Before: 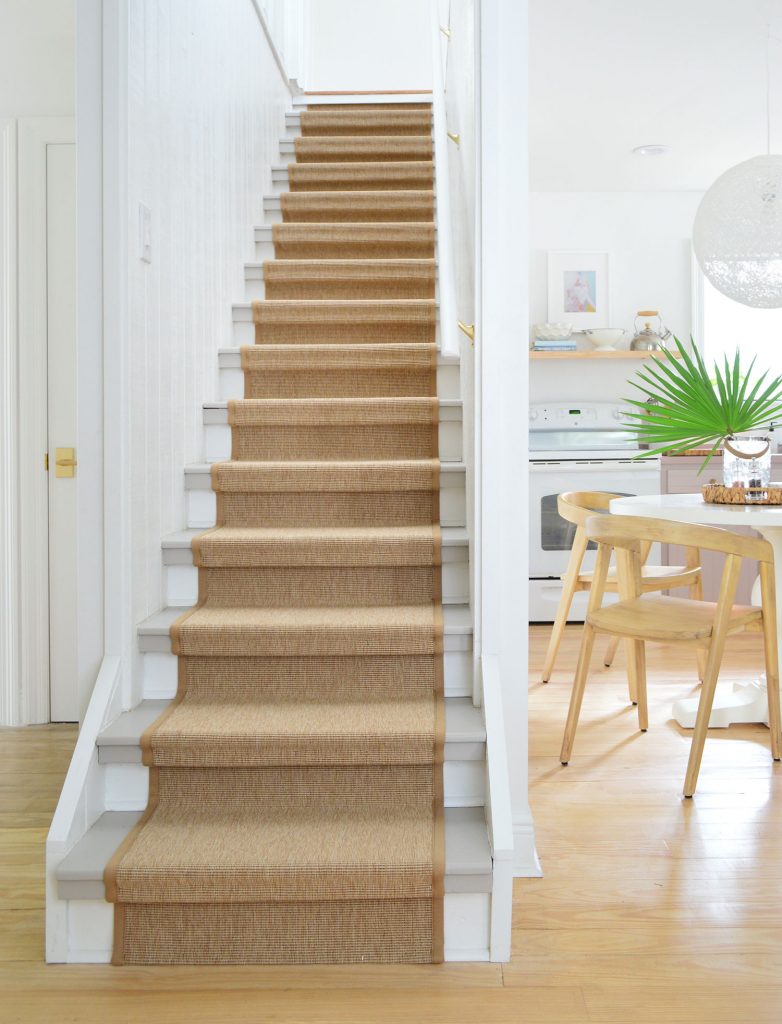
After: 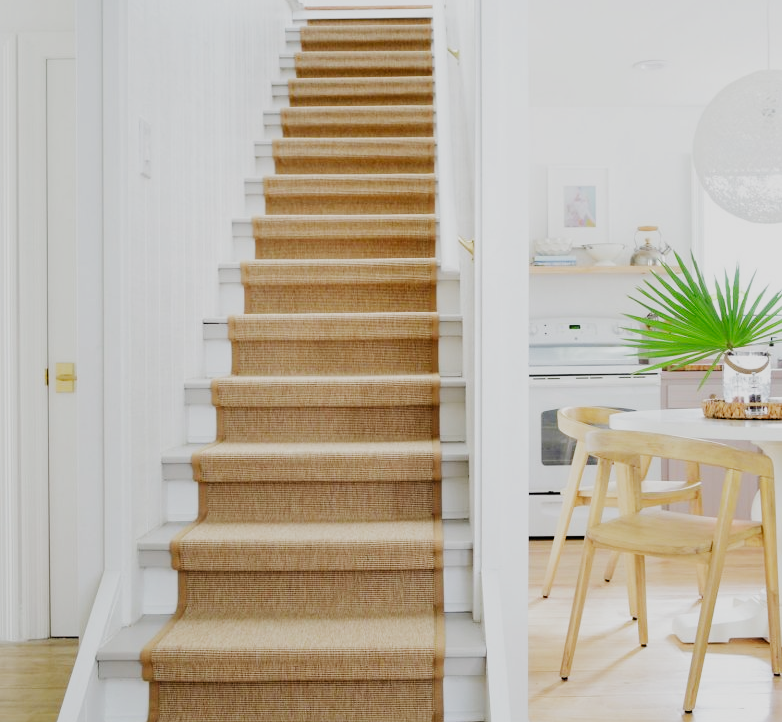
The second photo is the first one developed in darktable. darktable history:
crop and rotate: top 8.375%, bottom 21.052%
filmic rgb: black relative exposure -5.01 EV, white relative exposure 3.97 EV, hardness 2.89, contrast 1.301, preserve chrominance no, color science v5 (2021), contrast in shadows safe, contrast in highlights safe
